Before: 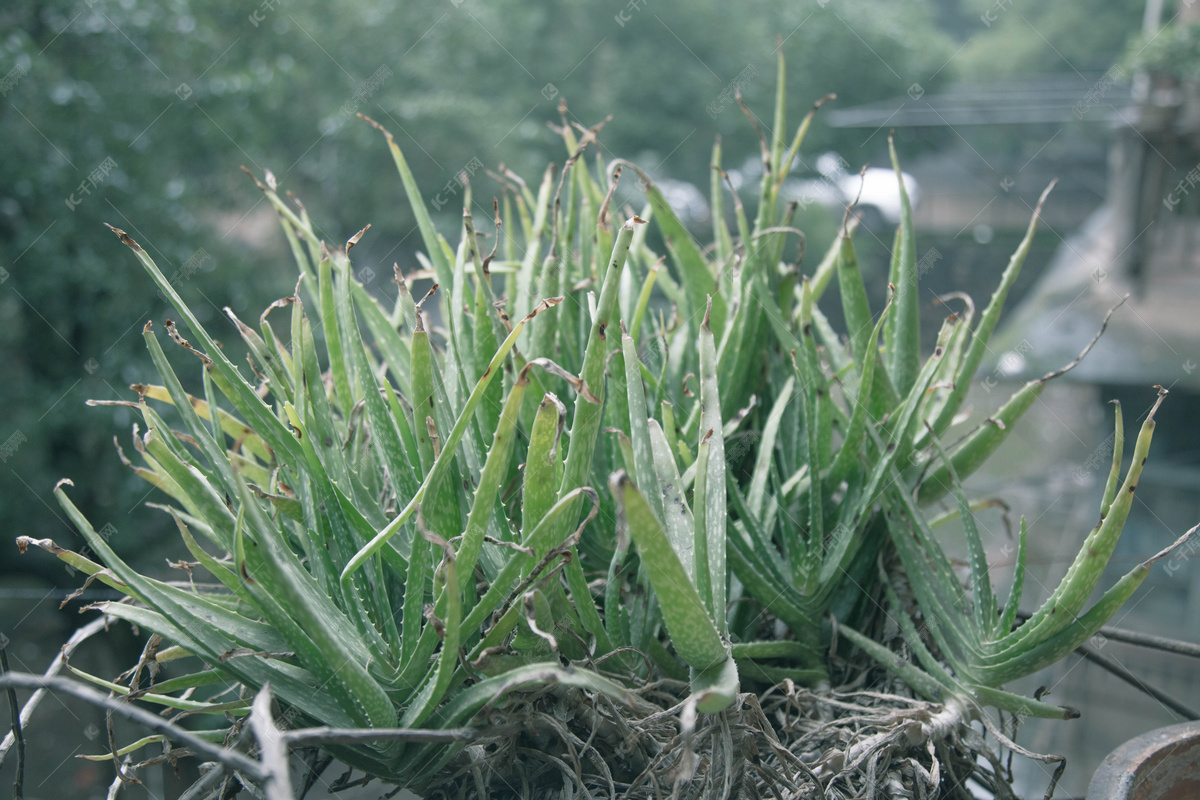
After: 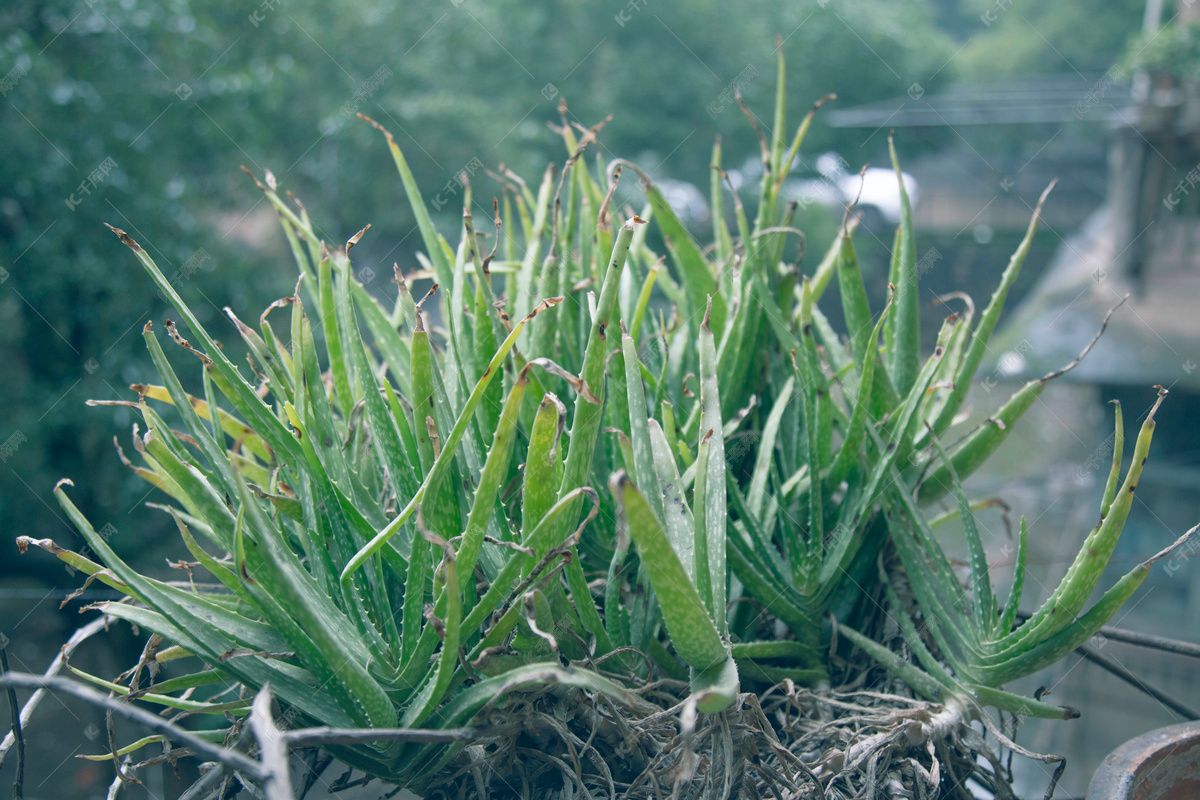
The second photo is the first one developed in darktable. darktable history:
color balance rgb: global offset › chroma 0.146%, global offset › hue 254.23°, white fulcrum 0.085 EV, perceptual saturation grading › global saturation 25.61%, global vibrance 25.334%
